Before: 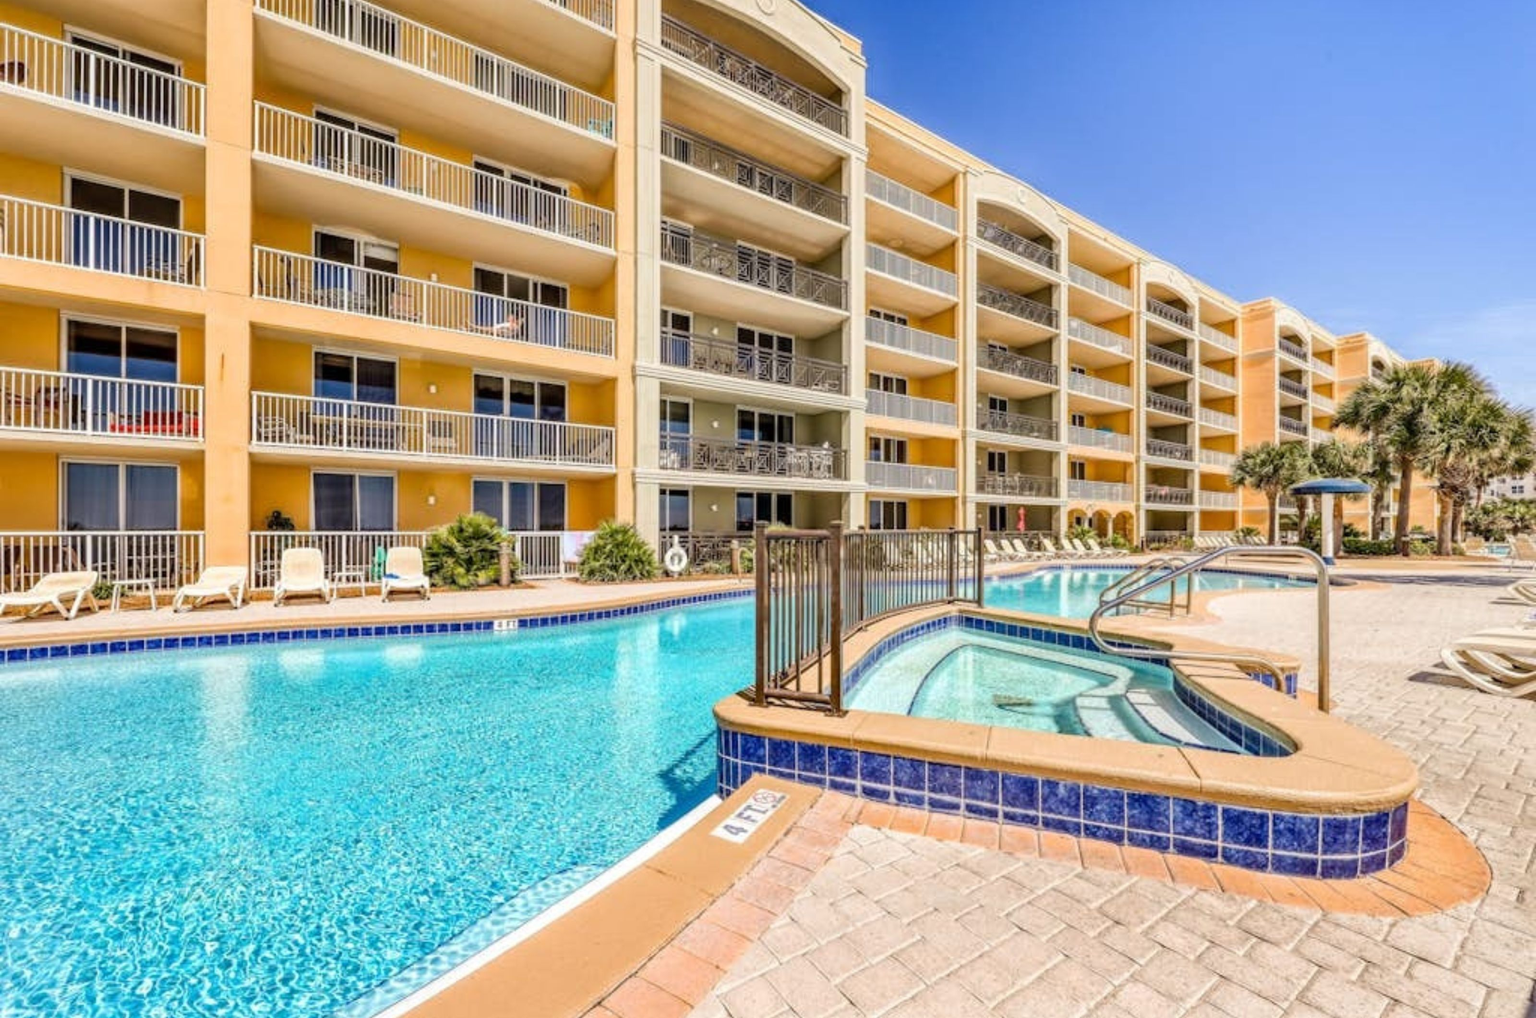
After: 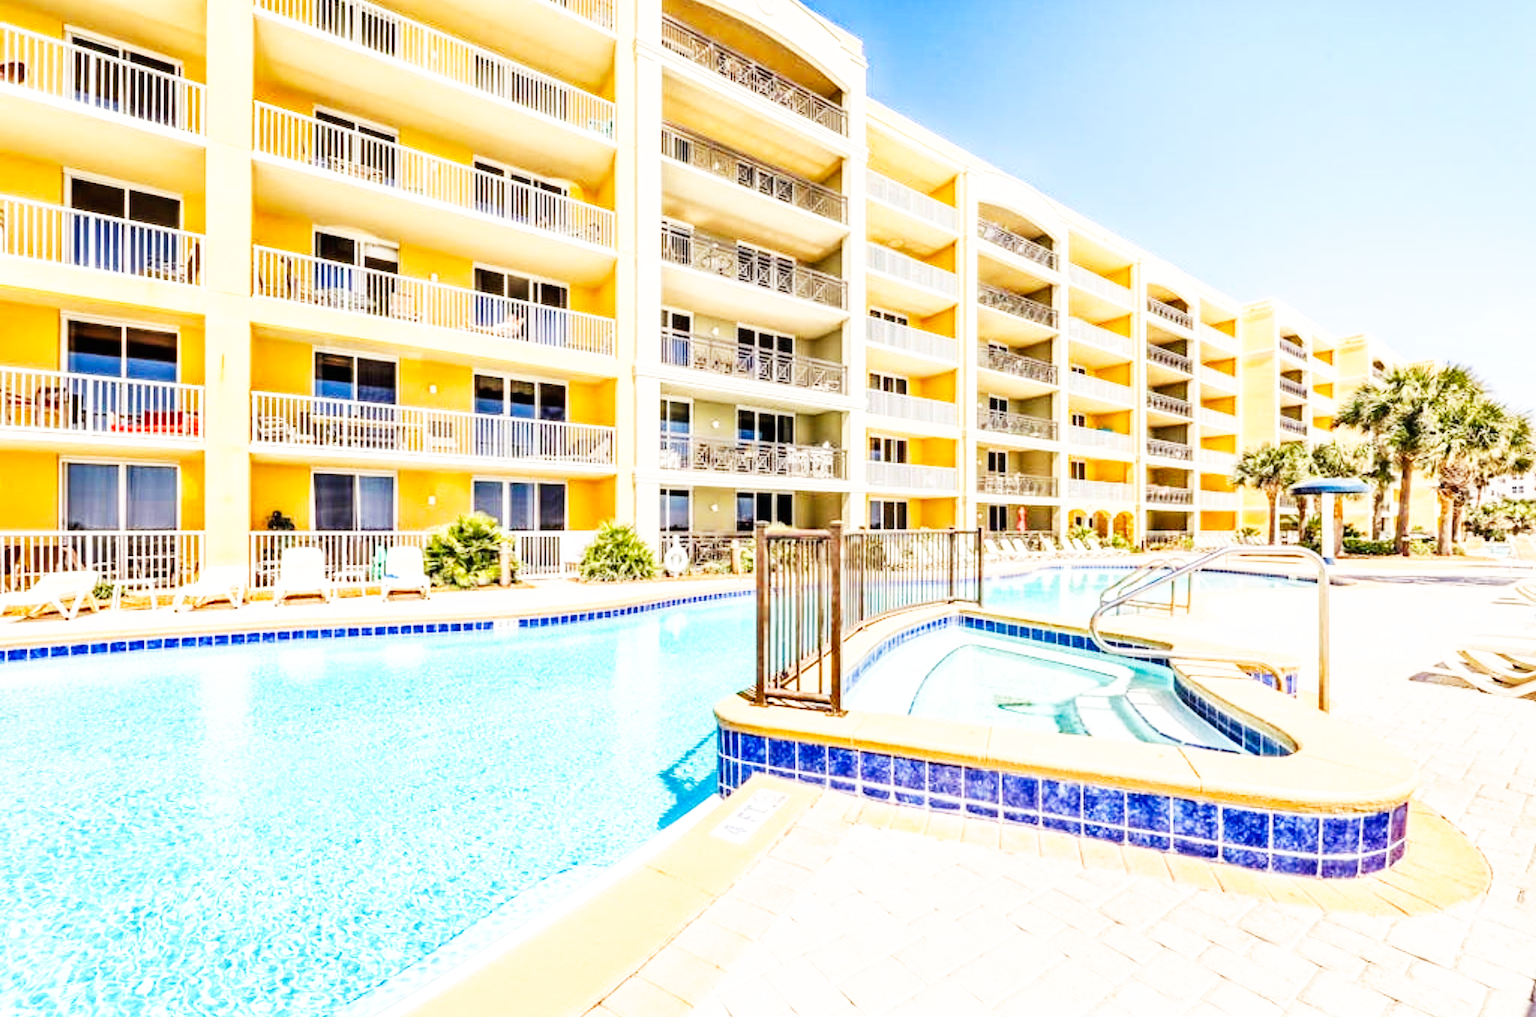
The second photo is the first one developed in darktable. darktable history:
exposure: exposure 0.296 EV, compensate exposure bias true, compensate highlight preservation false
base curve: curves: ch0 [(0, 0) (0.007, 0.004) (0.027, 0.03) (0.046, 0.07) (0.207, 0.54) (0.442, 0.872) (0.673, 0.972) (1, 1)], preserve colors none
